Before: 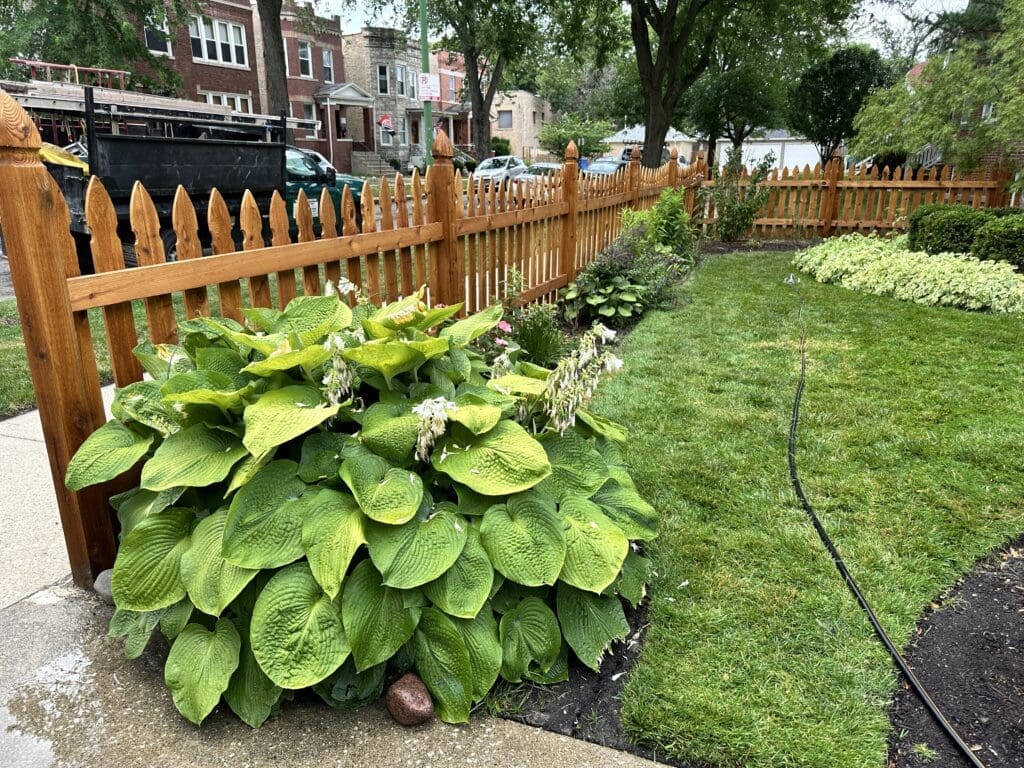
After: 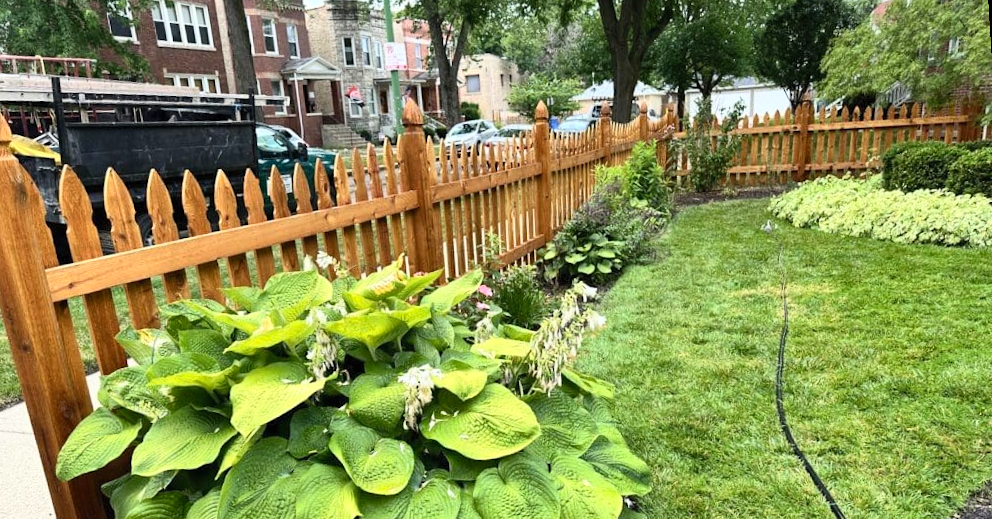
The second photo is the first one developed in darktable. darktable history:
contrast brightness saturation: contrast 0.2, brightness 0.16, saturation 0.22
crop: bottom 24.967%
rotate and perspective: rotation -3.52°, crop left 0.036, crop right 0.964, crop top 0.081, crop bottom 0.919
